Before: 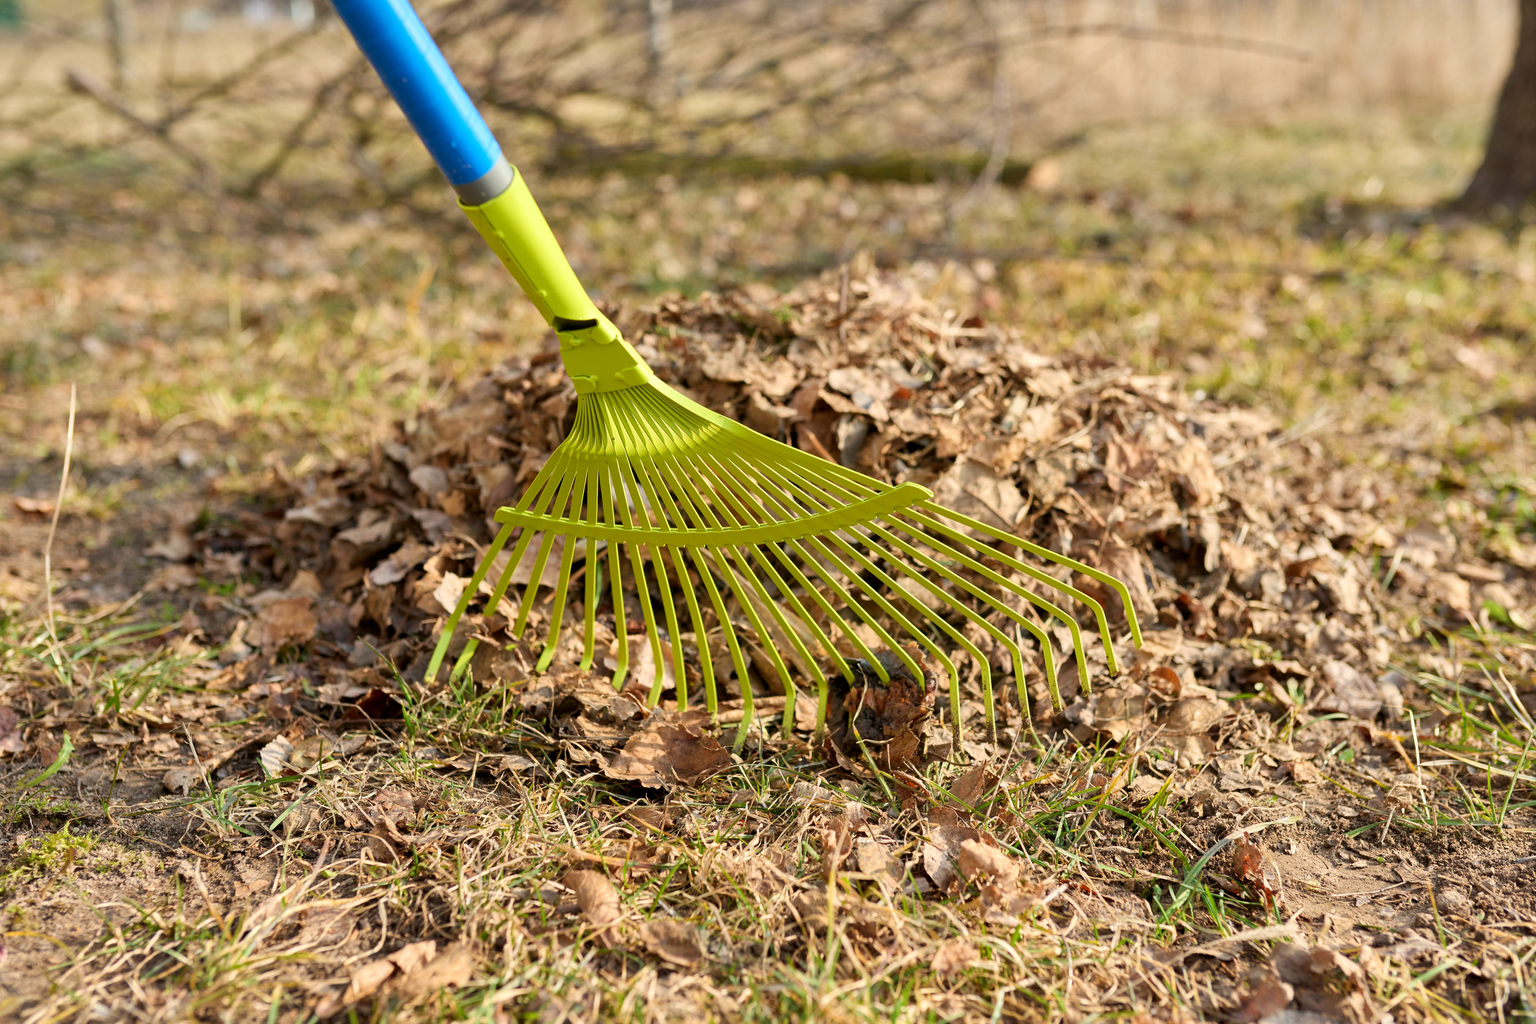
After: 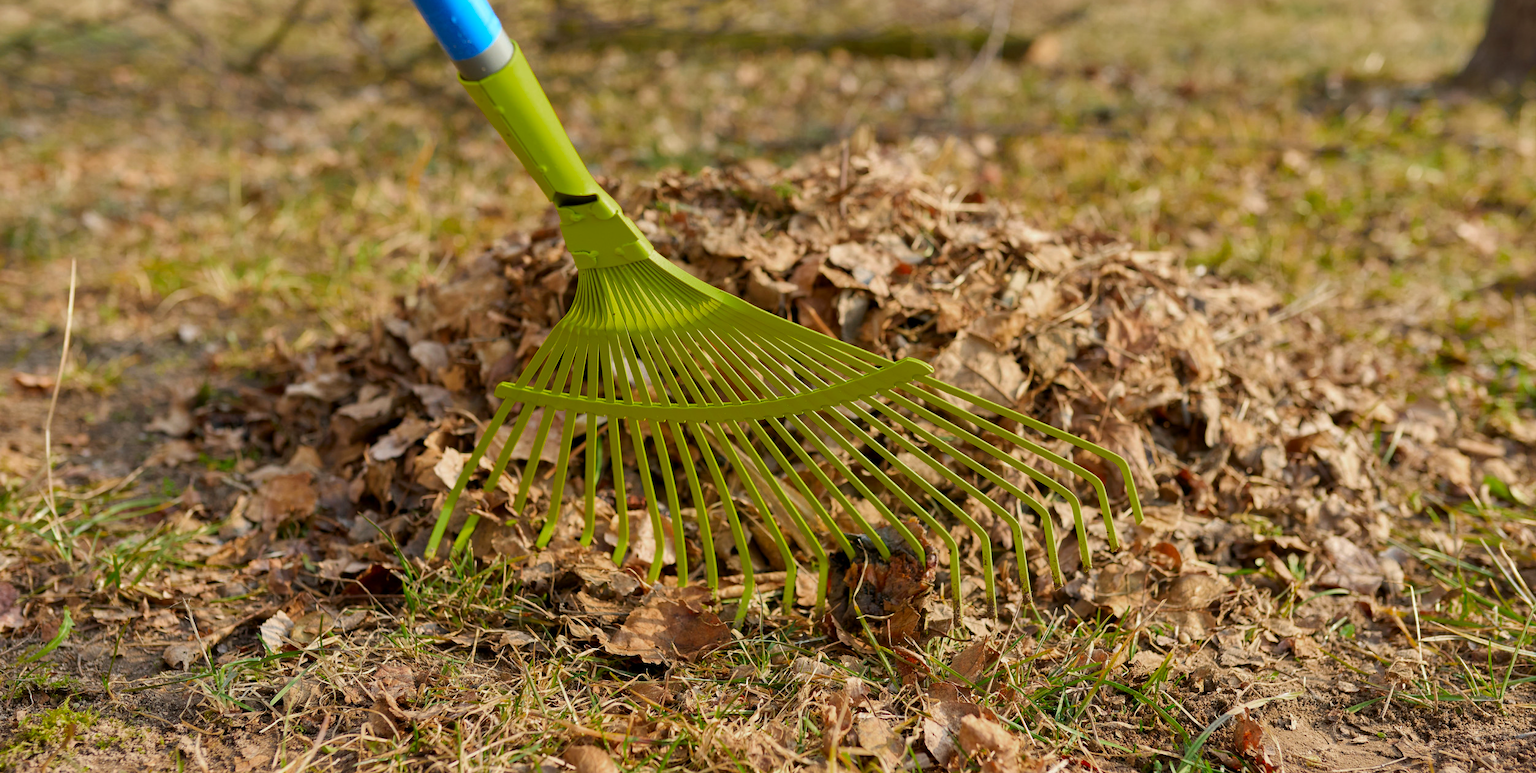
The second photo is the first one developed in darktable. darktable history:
color zones: curves: ch0 [(0.27, 0.396) (0.563, 0.504) (0.75, 0.5) (0.787, 0.307)]
contrast brightness saturation: saturation 0.104
crop and rotate: top 12.267%, bottom 12.246%
